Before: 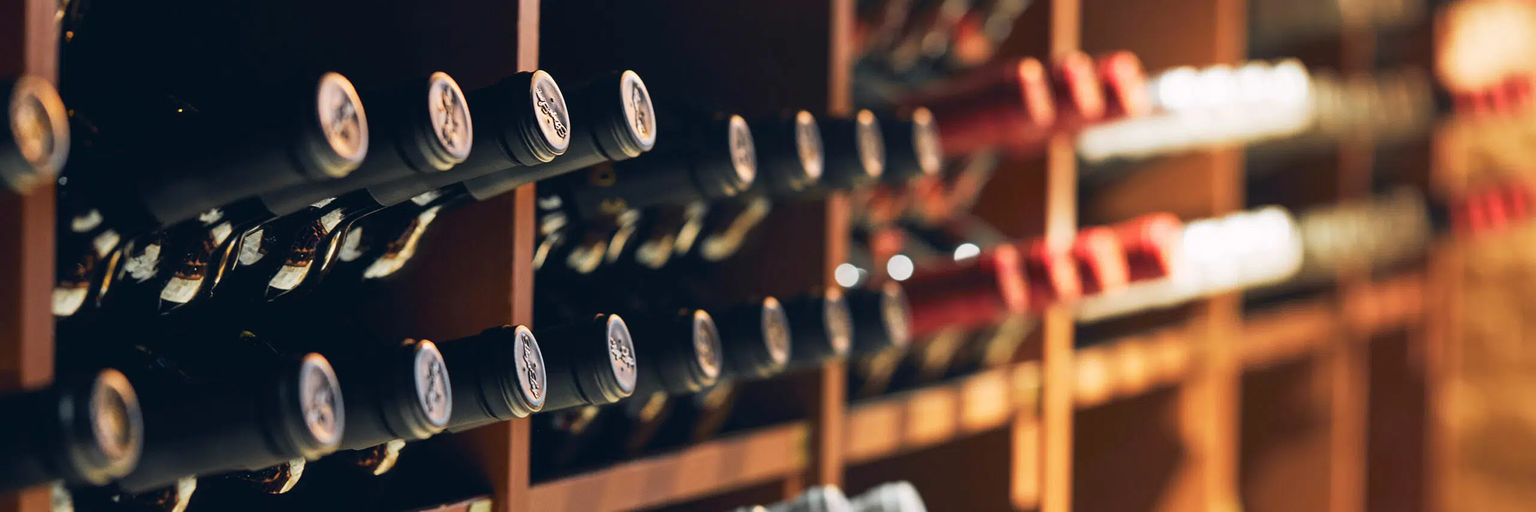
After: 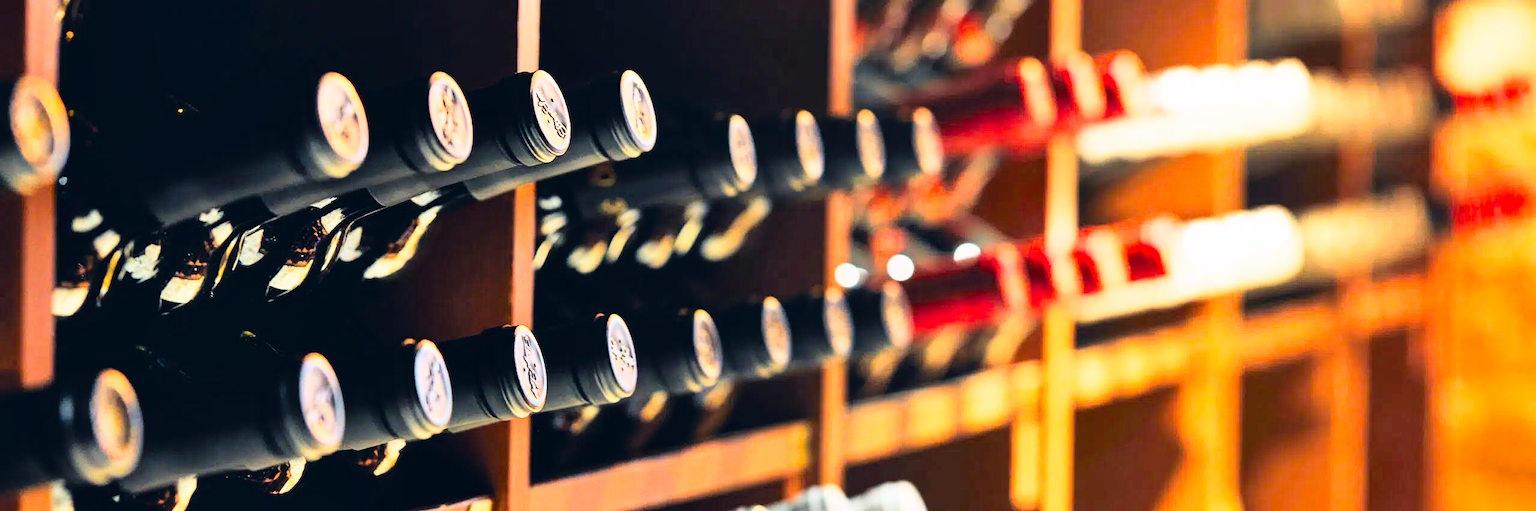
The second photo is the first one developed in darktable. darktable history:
contrast brightness saturation: contrast 0.15, brightness 0.05
shadows and highlights: shadows 35, highlights -35, soften with gaussian
tone curve: curves: ch0 [(0, 0) (0.084, 0.074) (0.2, 0.297) (0.363, 0.591) (0.495, 0.765) (0.68, 0.901) (0.851, 0.967) (1, 1)], color space Lab, linked channels, preserve colors none
color balance rgb: linear chroma grading › global chroma 10%, perceptual saturation grading › global saturation 5%, perceptual brilliance grading › global brilliance 4%, global vibrance 7%, saturation formula JzAzBz (2021)
